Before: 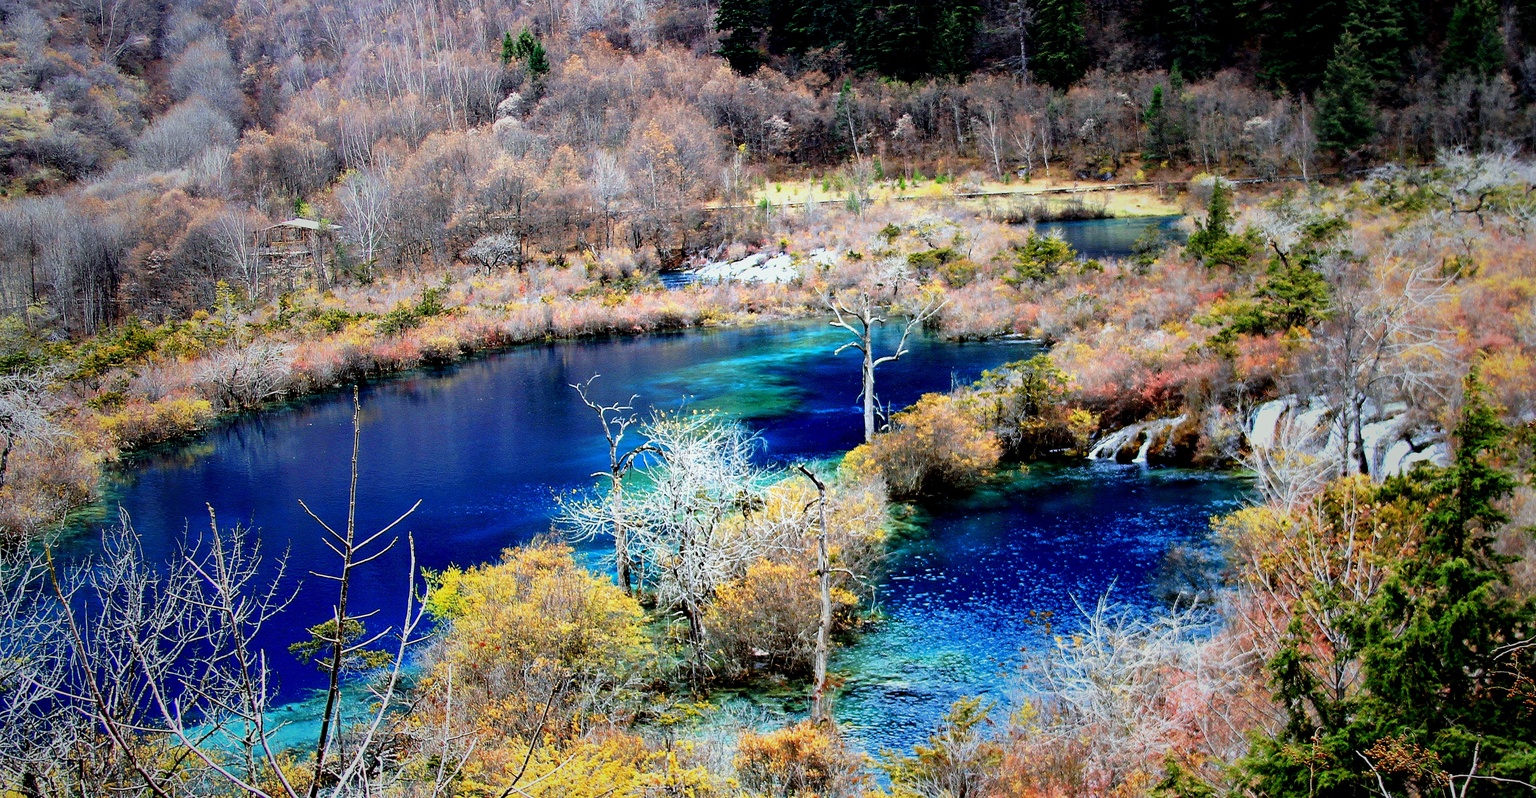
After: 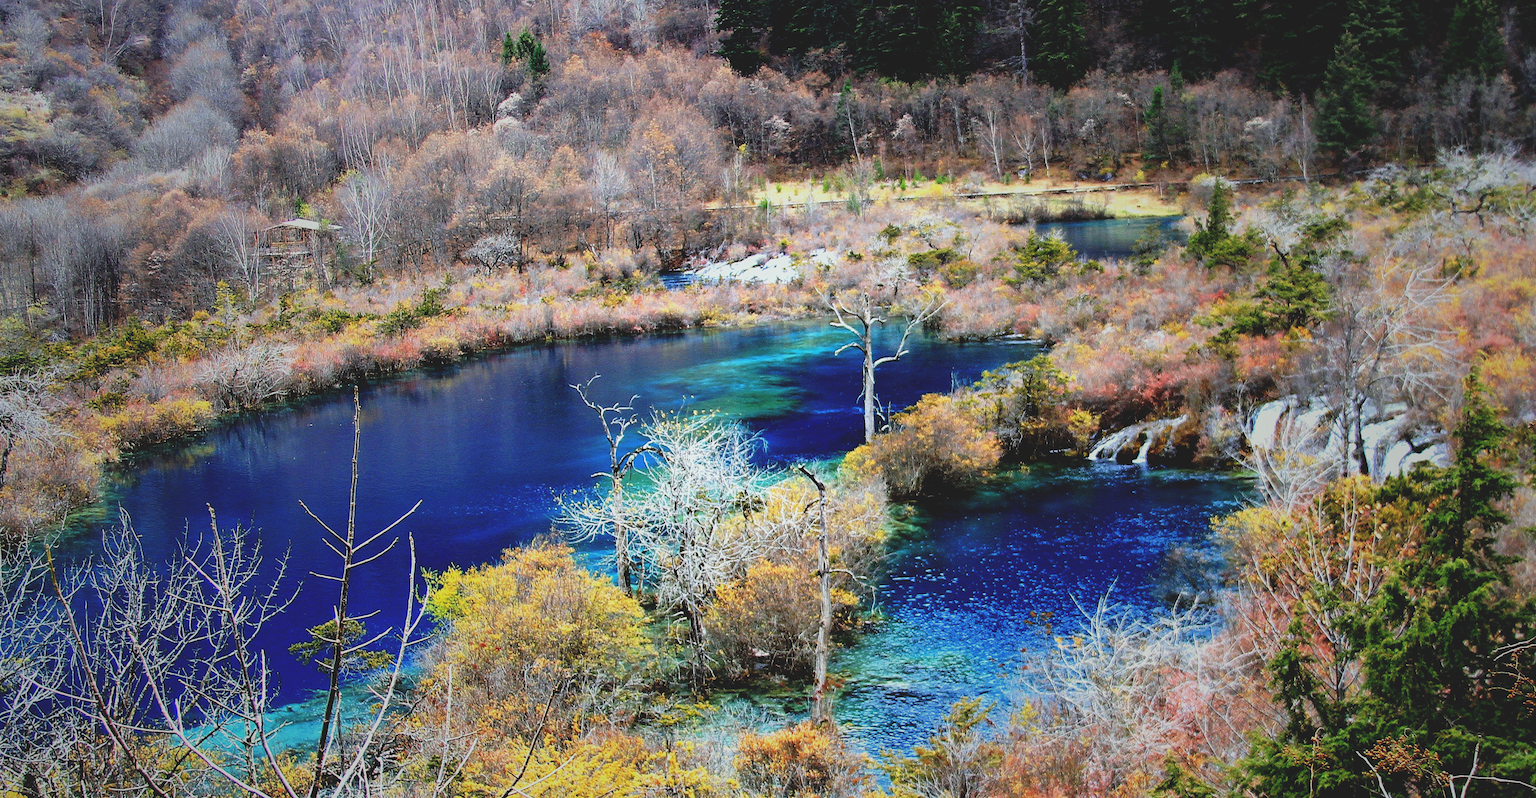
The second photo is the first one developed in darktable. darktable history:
tone equalizer: mask exposure compensation -0.513 EV
exposure: black level correction -0.015, exposure -0.134 EV, compensate exposure bias true, compensate highlight preservation false
